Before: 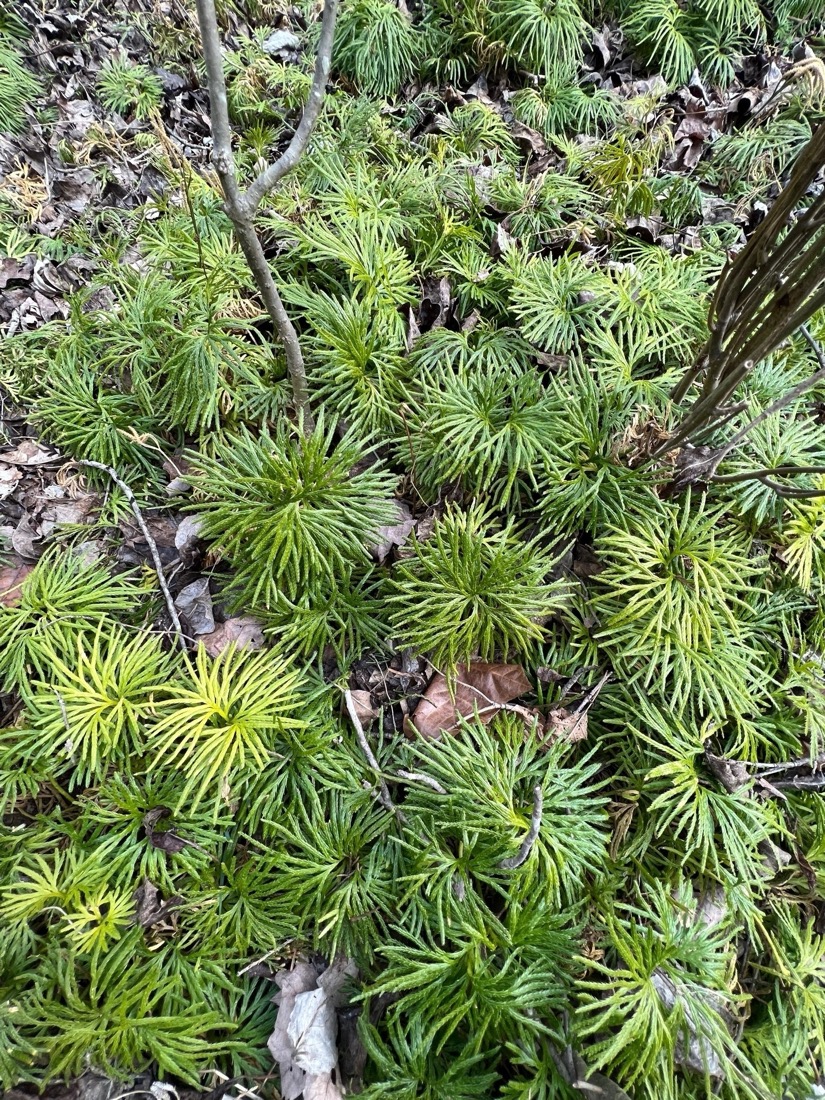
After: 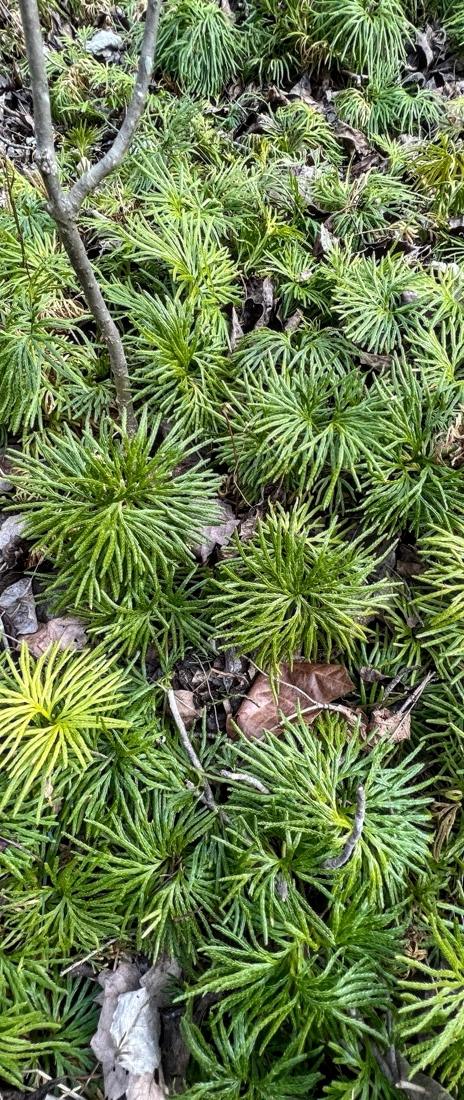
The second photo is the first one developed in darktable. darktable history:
exposure: exposure -0.462 EV, compensate highlight preservation false
local contrast: on, module defaults
levels: mode automatic, black 0.023%, white 99.97%, levels [0.062, 0.494, 0.925]
crop: left 21.496%, right 22.254%
